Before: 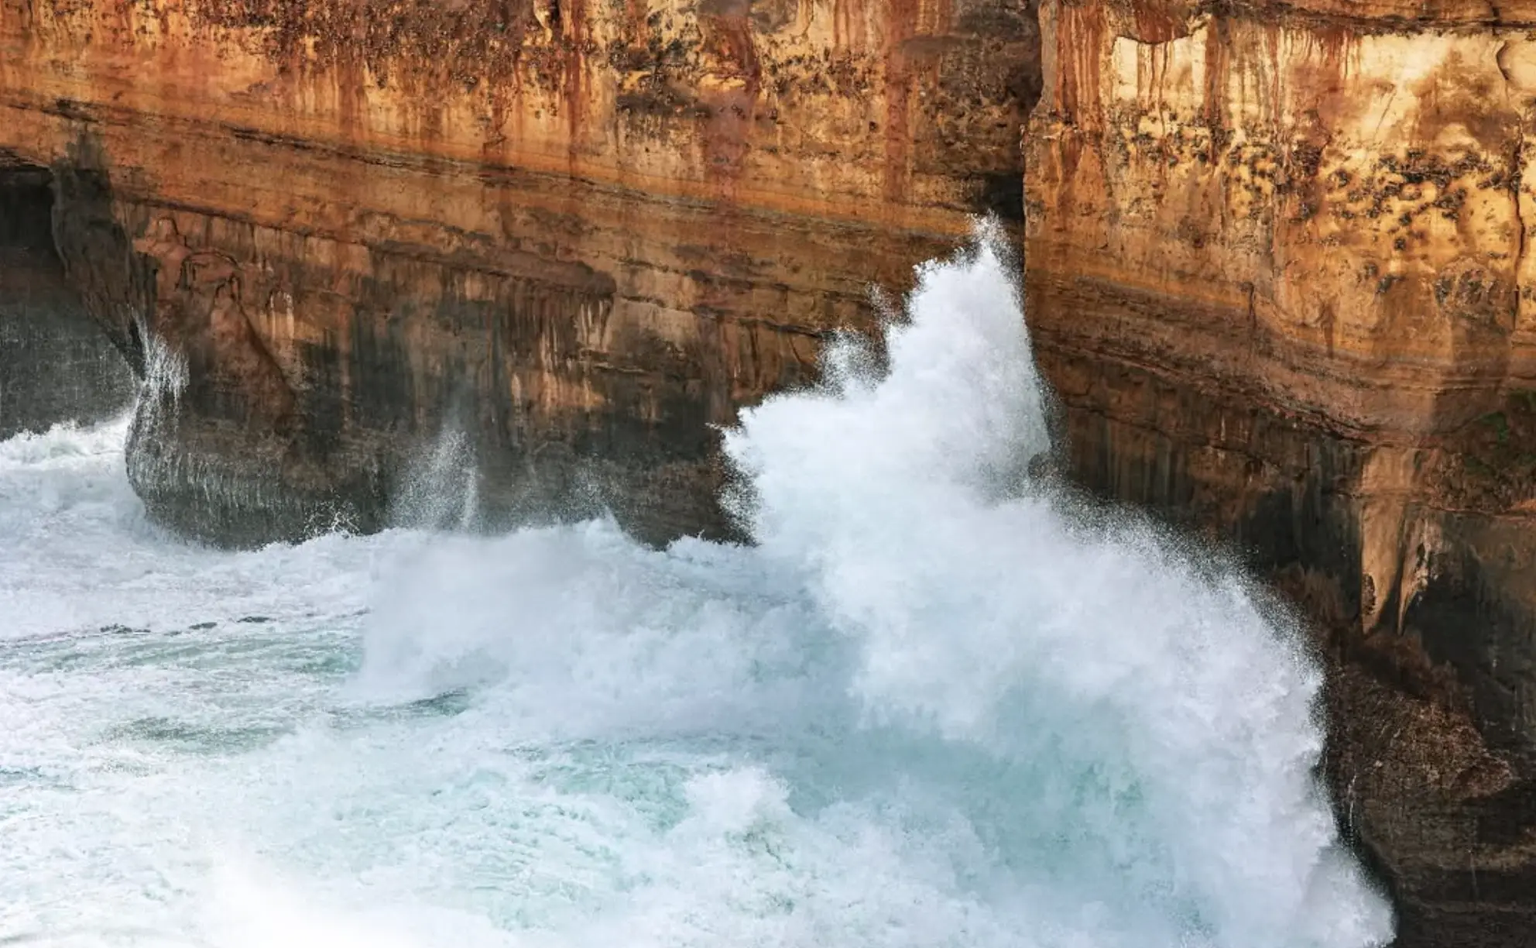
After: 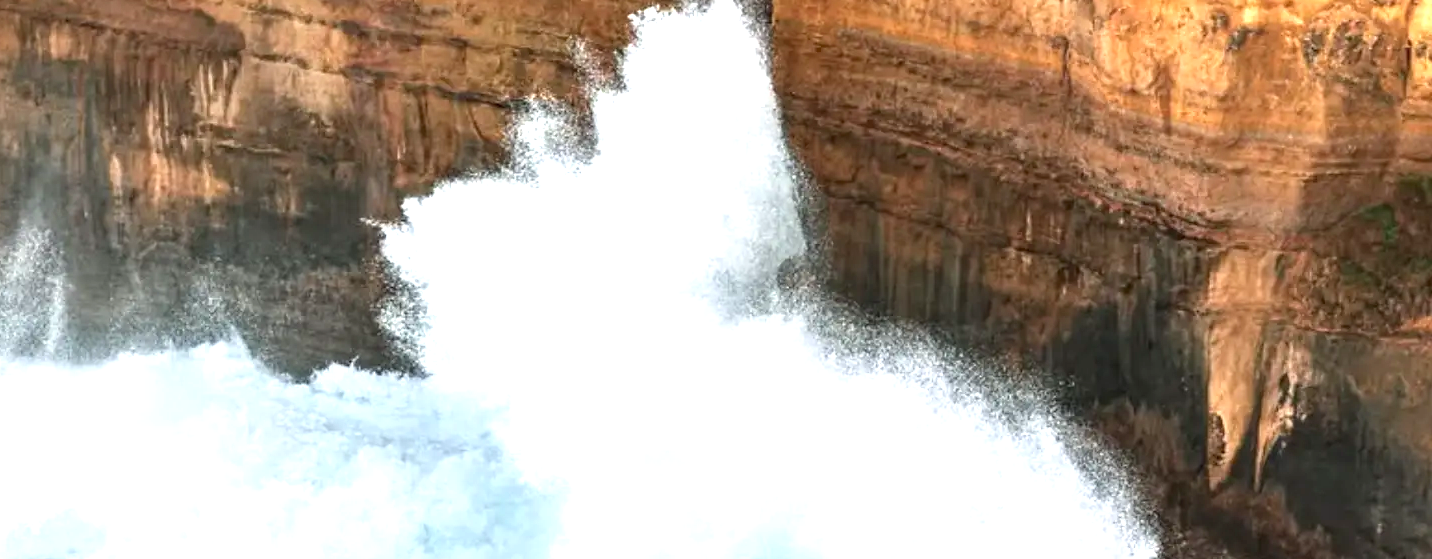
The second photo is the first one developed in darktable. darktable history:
exposure: black level correction 0.001, exposure 1.052 EV, compensate exposure bias true, compensate highlight preservation false
crop and rotate: left 27.796%, top 26.842%, bottom 27.431%
